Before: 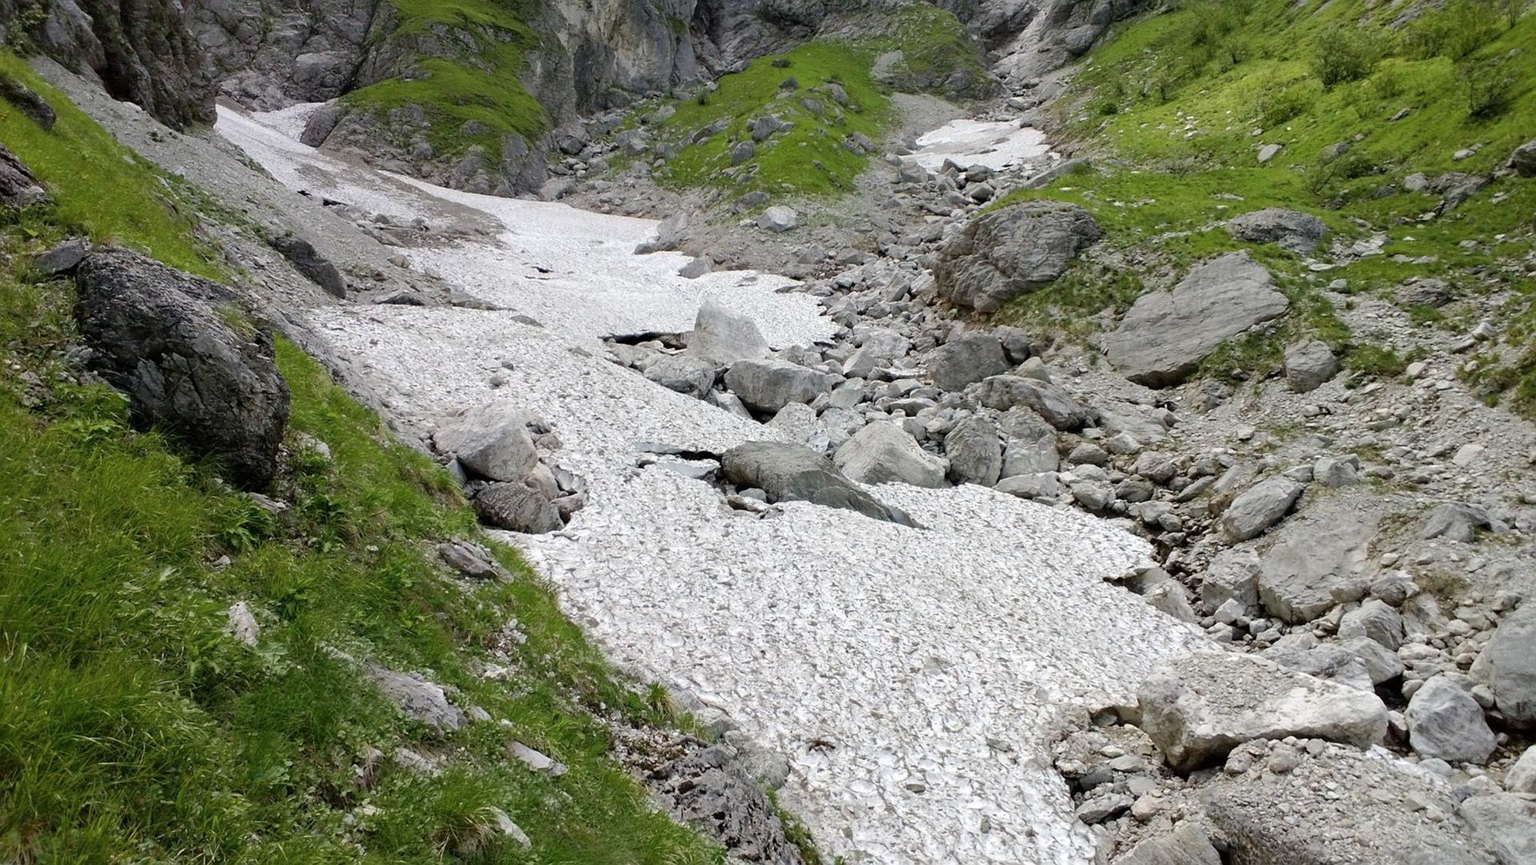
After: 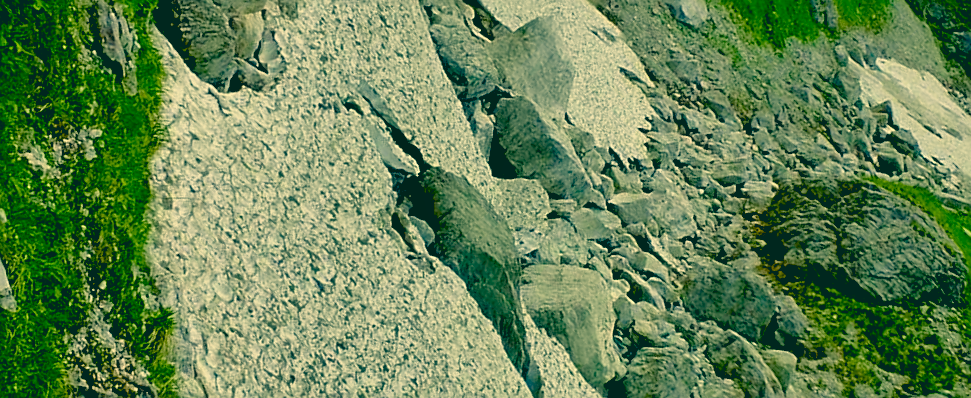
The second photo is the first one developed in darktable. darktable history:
shadows and highlights: shadows 24.34, highlights -76.93, soften with gaussian
color correction: highlights a* 2.26, highlights b* 34.1, shadows a* -36.91, shadows b* -6.26
crop and rotate: angle -44.68°, top 16.13%, right 0.808%, bottom 11.659%
contrast brightness saturation: contrast -0.206, saturation 0.188
exposure: black level correction 0.058, compensate highlight preservation false
sharpen: on, module defaults
color balance rgb: perceptual saturation grading › global saturation 20%, perceptual saturation grading › highlights -24.999%, perceptual saturation grading › shadows 49.853%, global vibrance 9.847%
